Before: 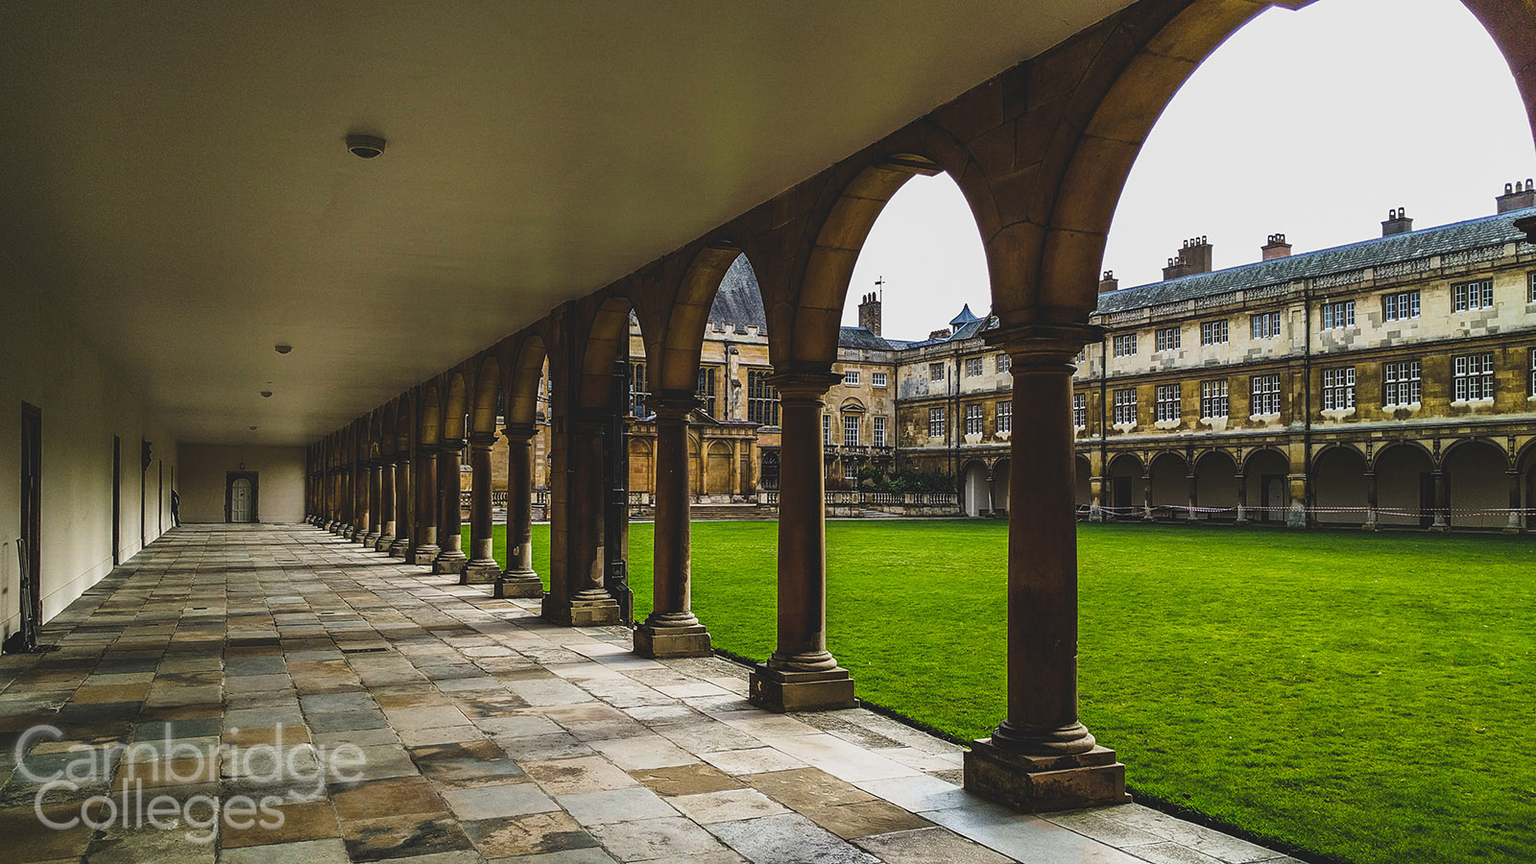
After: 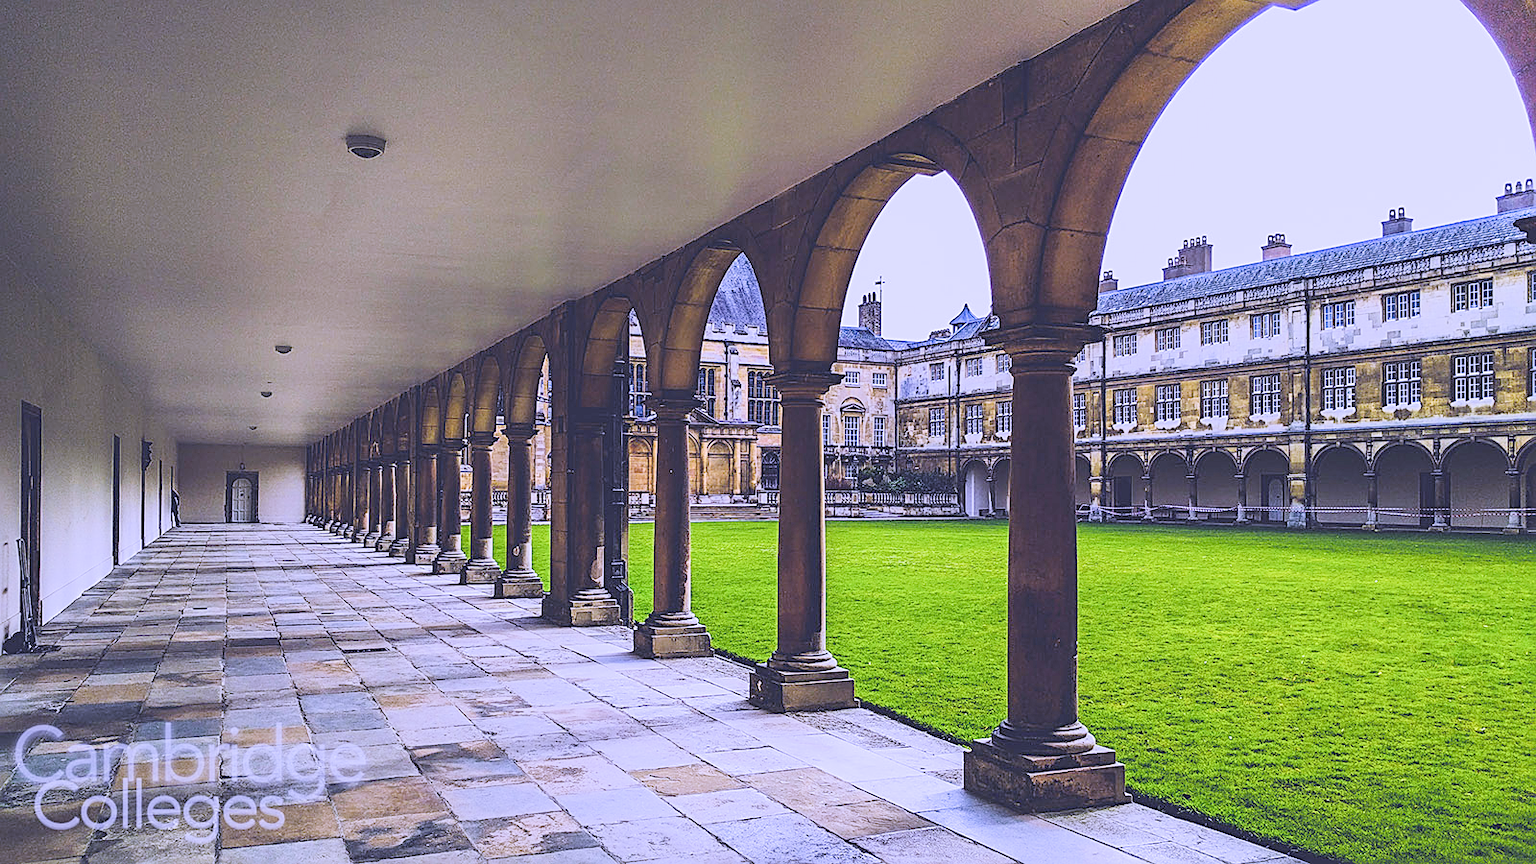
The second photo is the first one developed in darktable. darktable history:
sharpen: on, module defaults
white balance: red 0.98, blue 1.61
exposure: black level correction 0, exposure 1.5 EV, compensate exposure bias true, compensate highlight preservation false
filmic rgb: black relative exposure -7.65 EV, white relative exposure 4.56 EV, hardness 3.61
